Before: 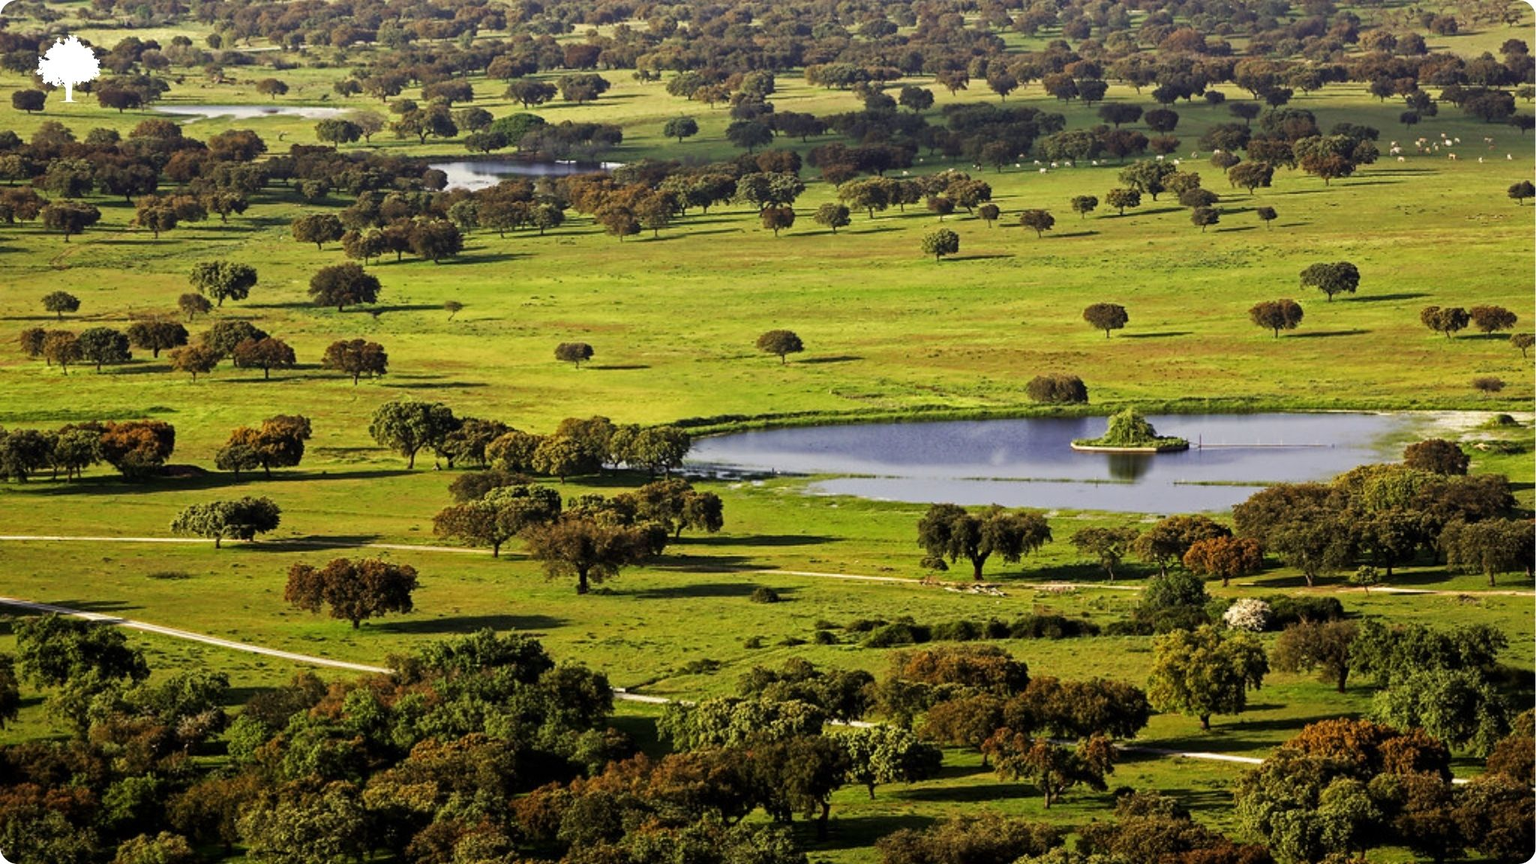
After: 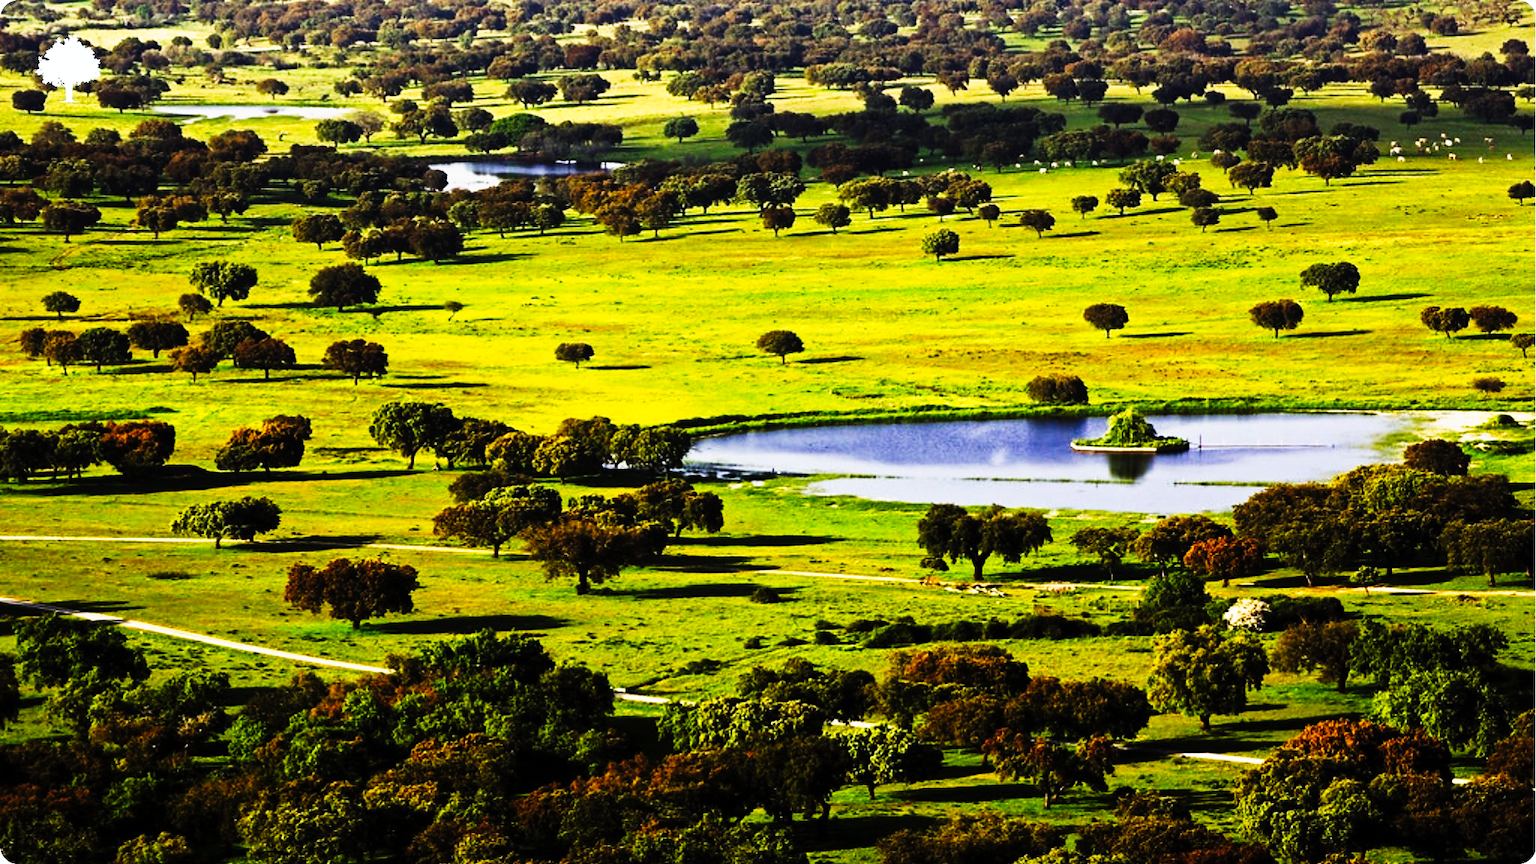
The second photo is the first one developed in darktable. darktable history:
white balance: red 0.974, blue 1.044
tone curve: curves: ch0 [(0, 0) (0.003, 0.001) (0.011, 0.005) (0.025, 0.01) (0.044, 0.016) (0.069, 0.019) (0.1, 0.024) (0.136, 0.03) (0.177, 0.045) (0.224, 0.071) (0.277, 0.122) (0.335, 0.202) (0.399, 0.326) (0.468, 0.471) (0.543, 0.638) (0.623, 0.798) (0.709, 0.913) (0.801, 0.97) (0.898, 0.983) (1, 1)], preserve colors none
